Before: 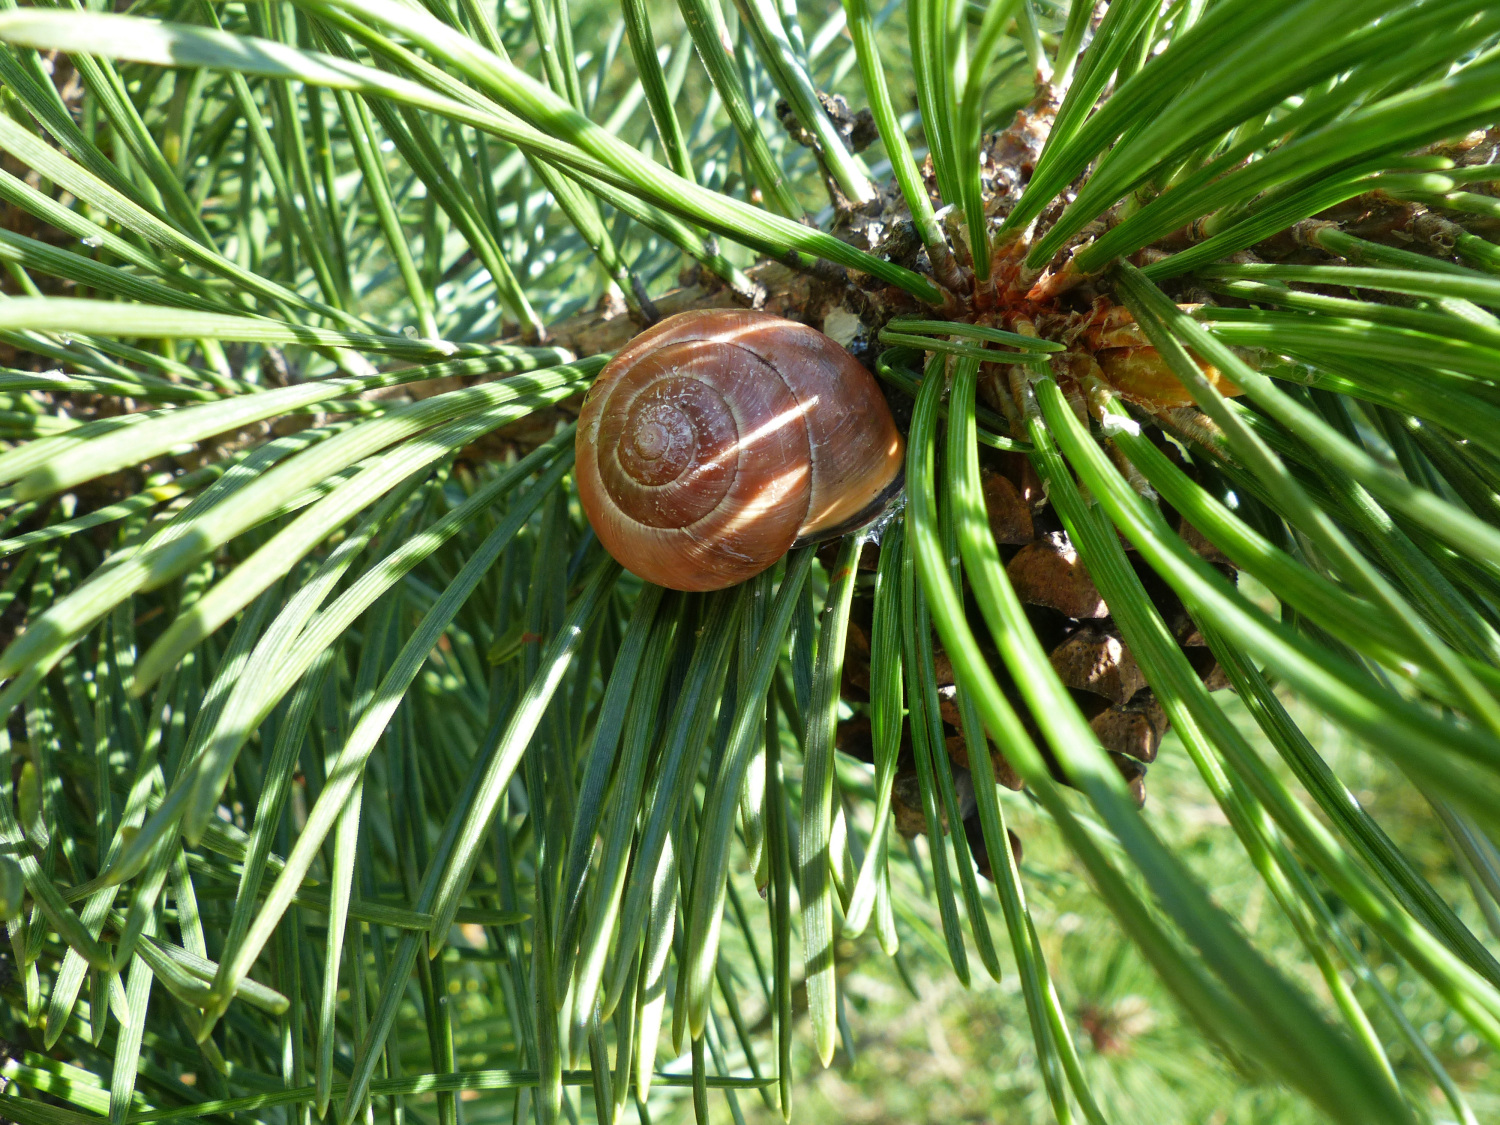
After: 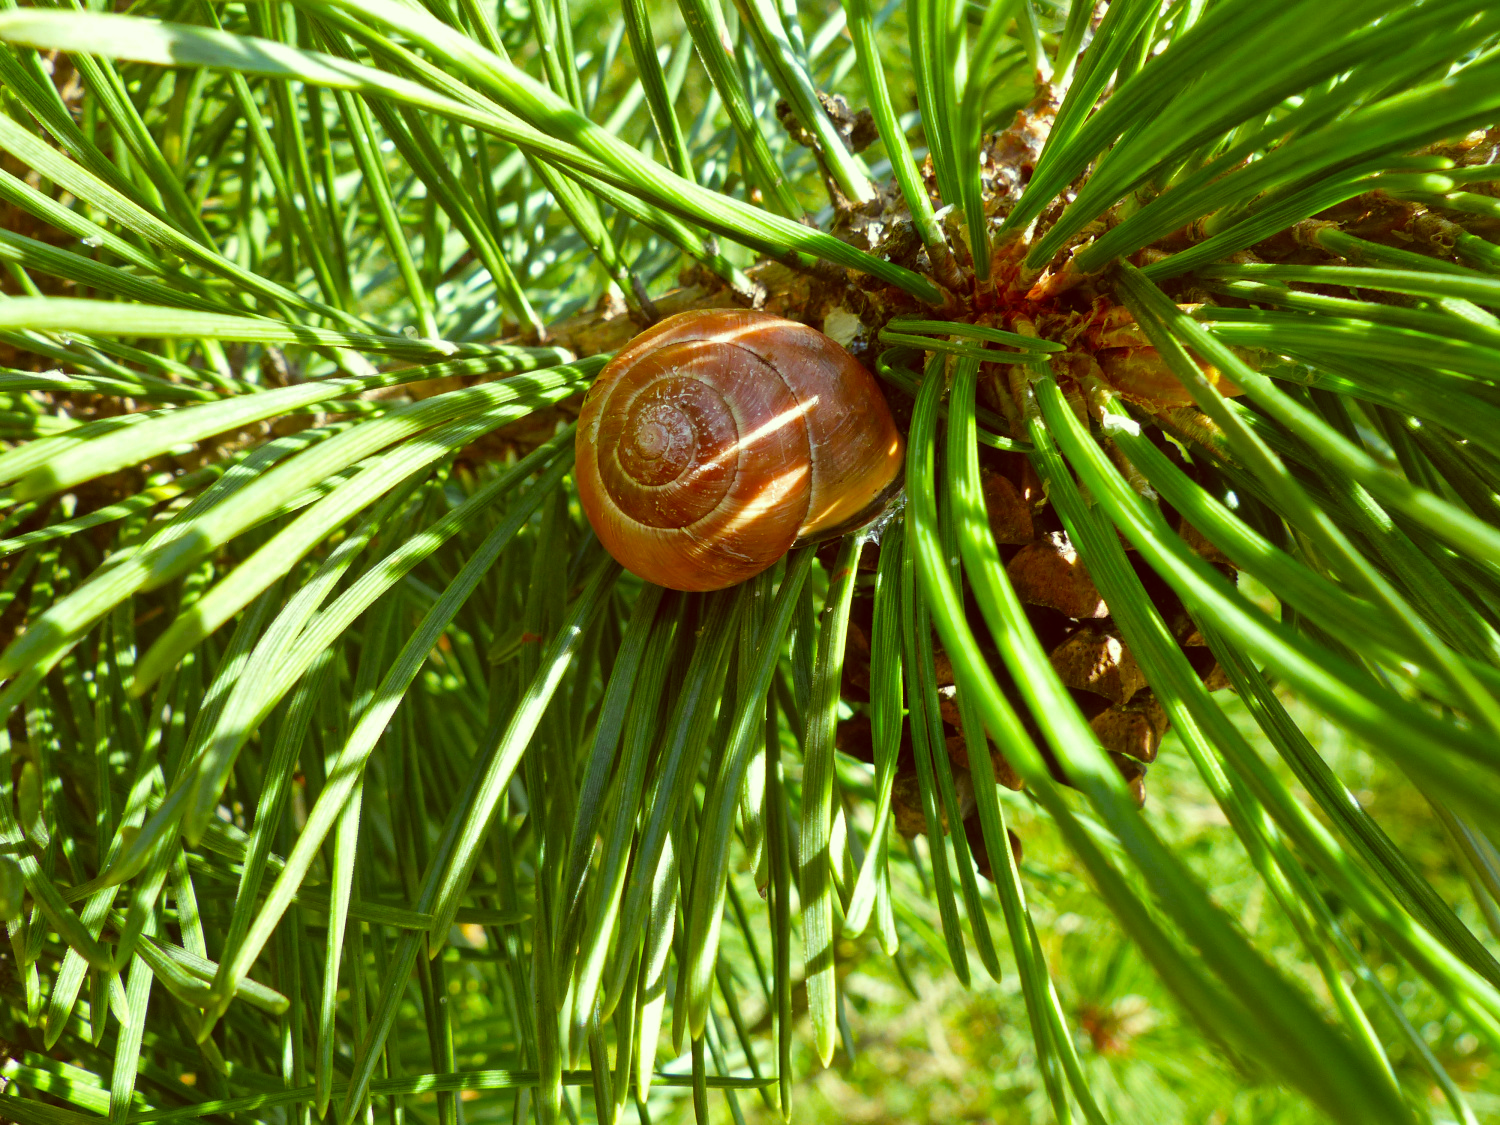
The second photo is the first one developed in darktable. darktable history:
color balance rgb: perceptual saturation grading › global saturation 25%, global vibrance 20%
color correction: highlights a* -5.94, highlights b* 9.48, shadows a* 10.12, shadows b* 23.94
